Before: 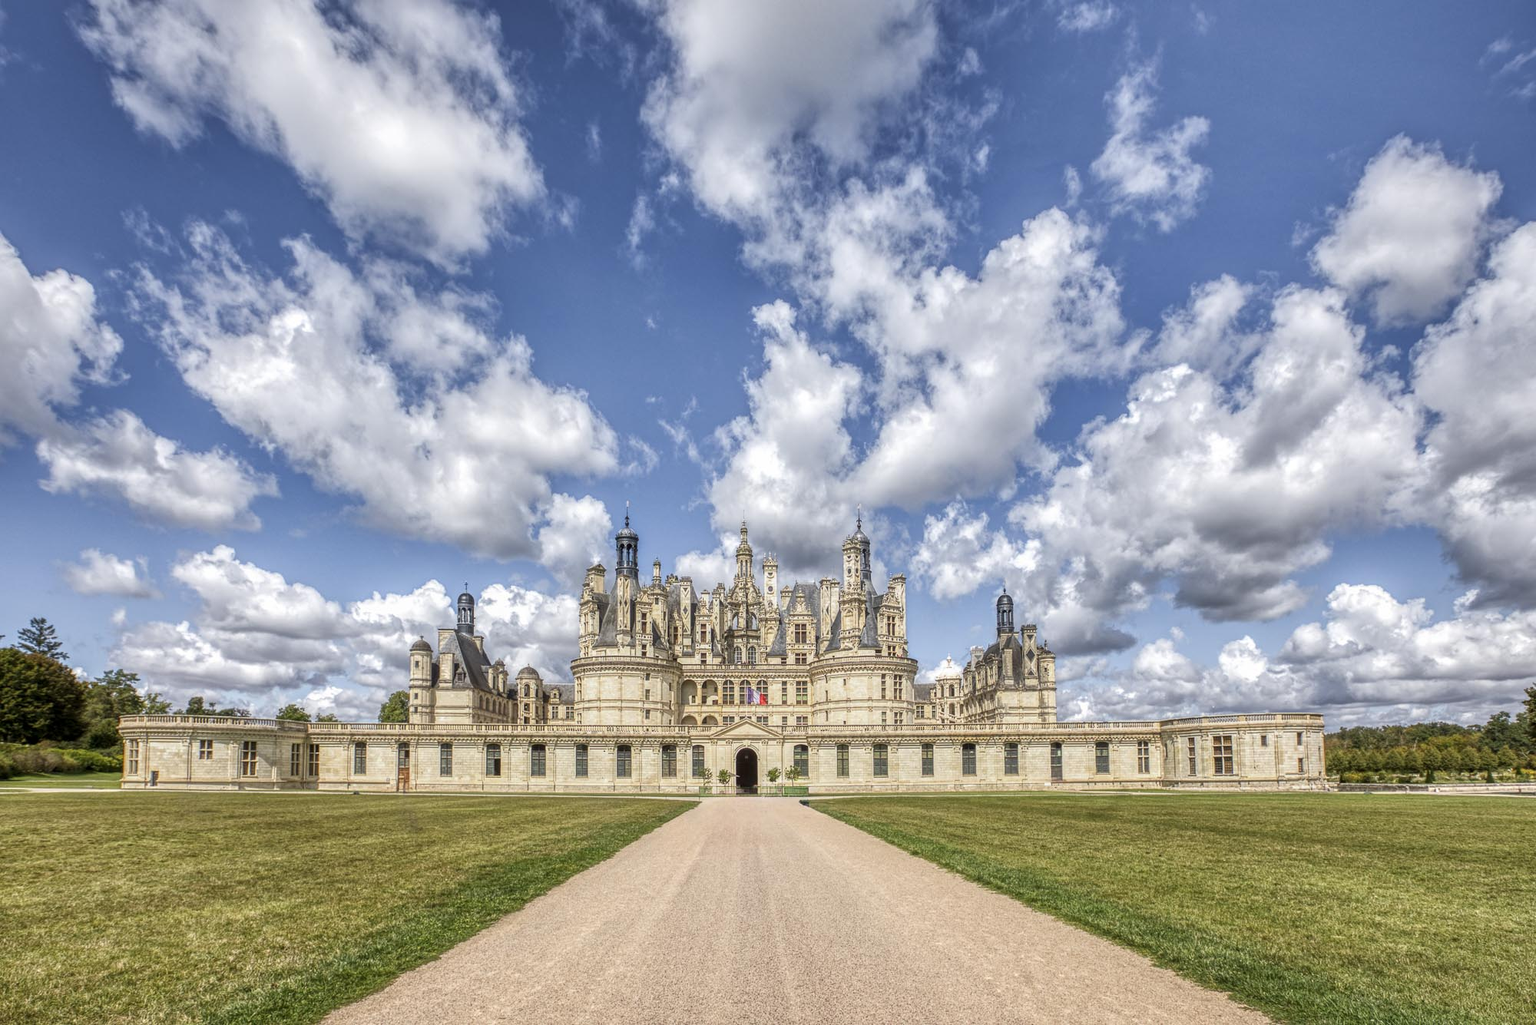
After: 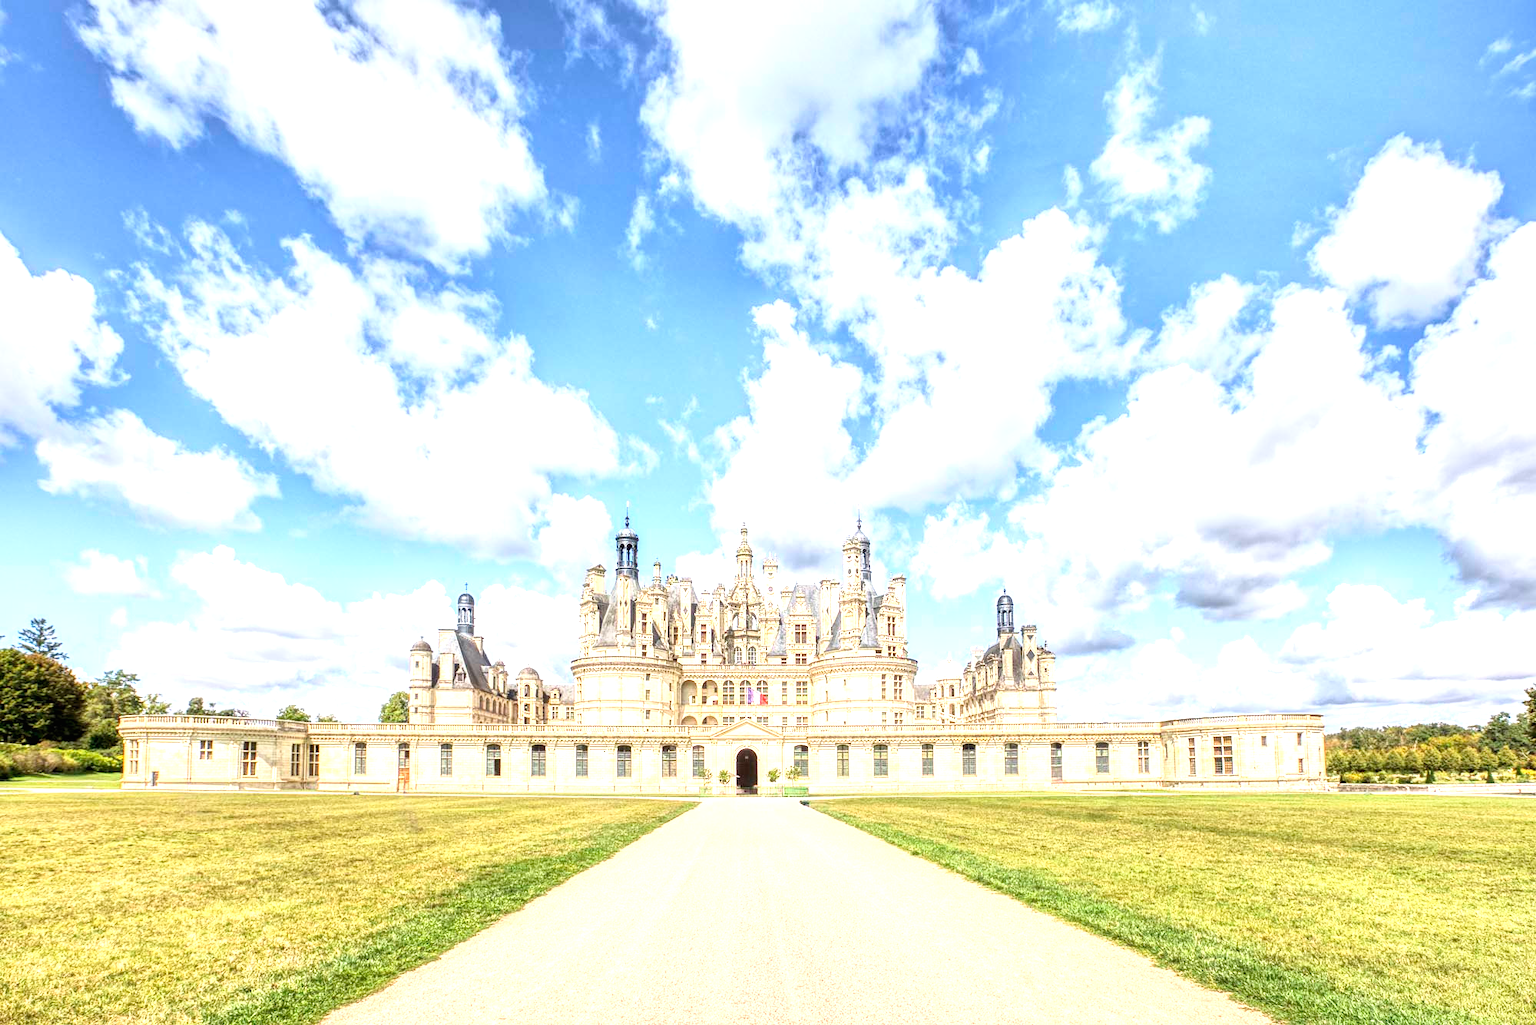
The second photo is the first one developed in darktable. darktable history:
exposure: black level correction 0, exposure 1.45 EV, compensate exposure bias true, compensate highlight preservation false
base curve: curves: ch0 [(0, 0) (0.666, 0.806) (1, 1)]
